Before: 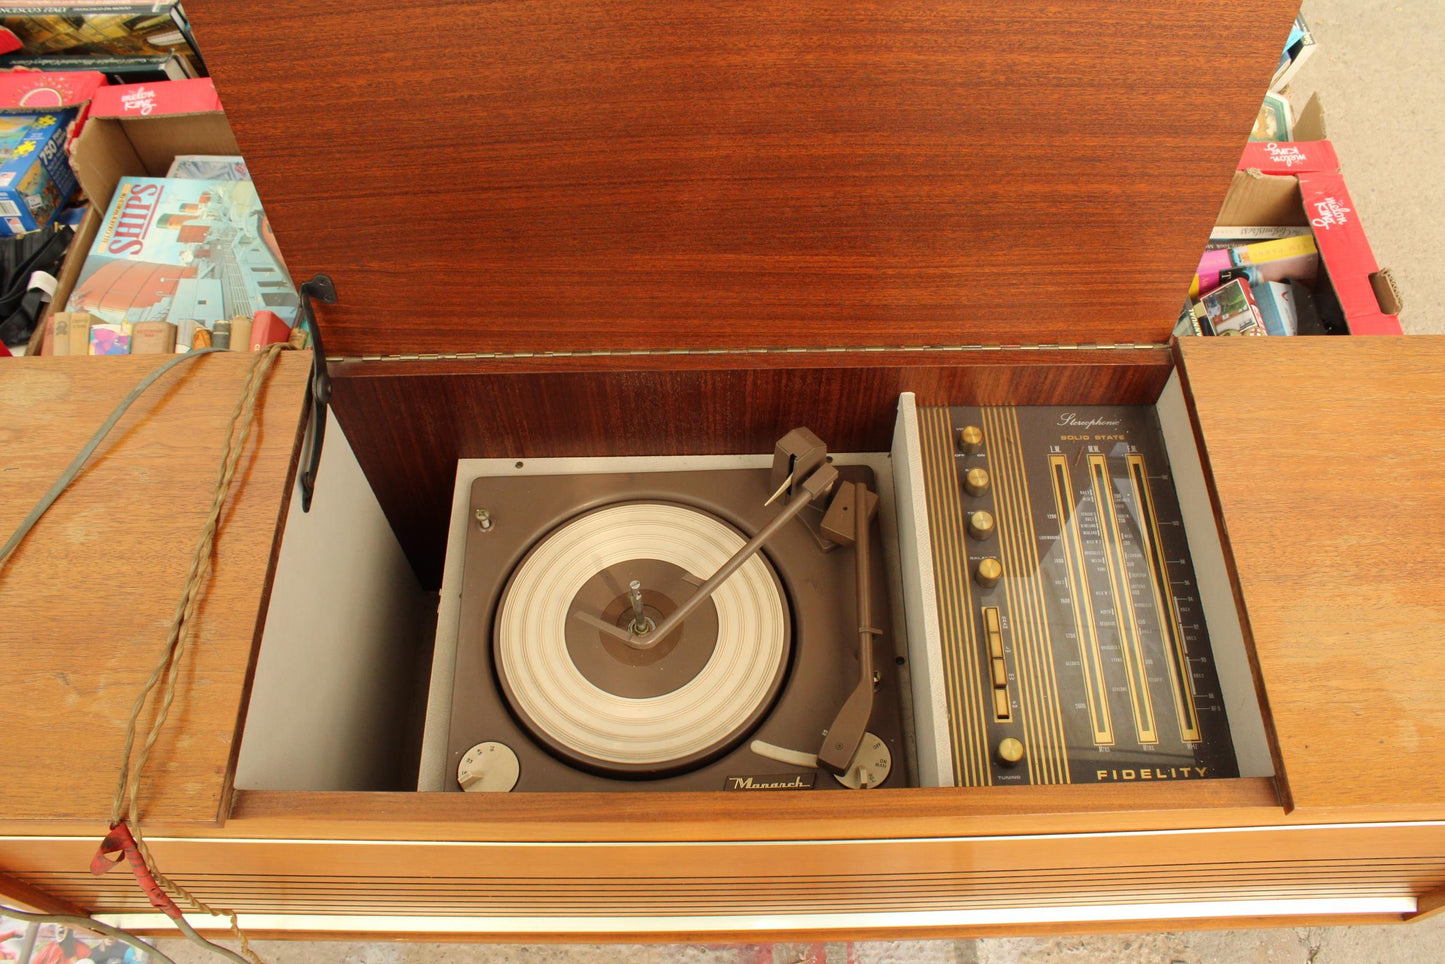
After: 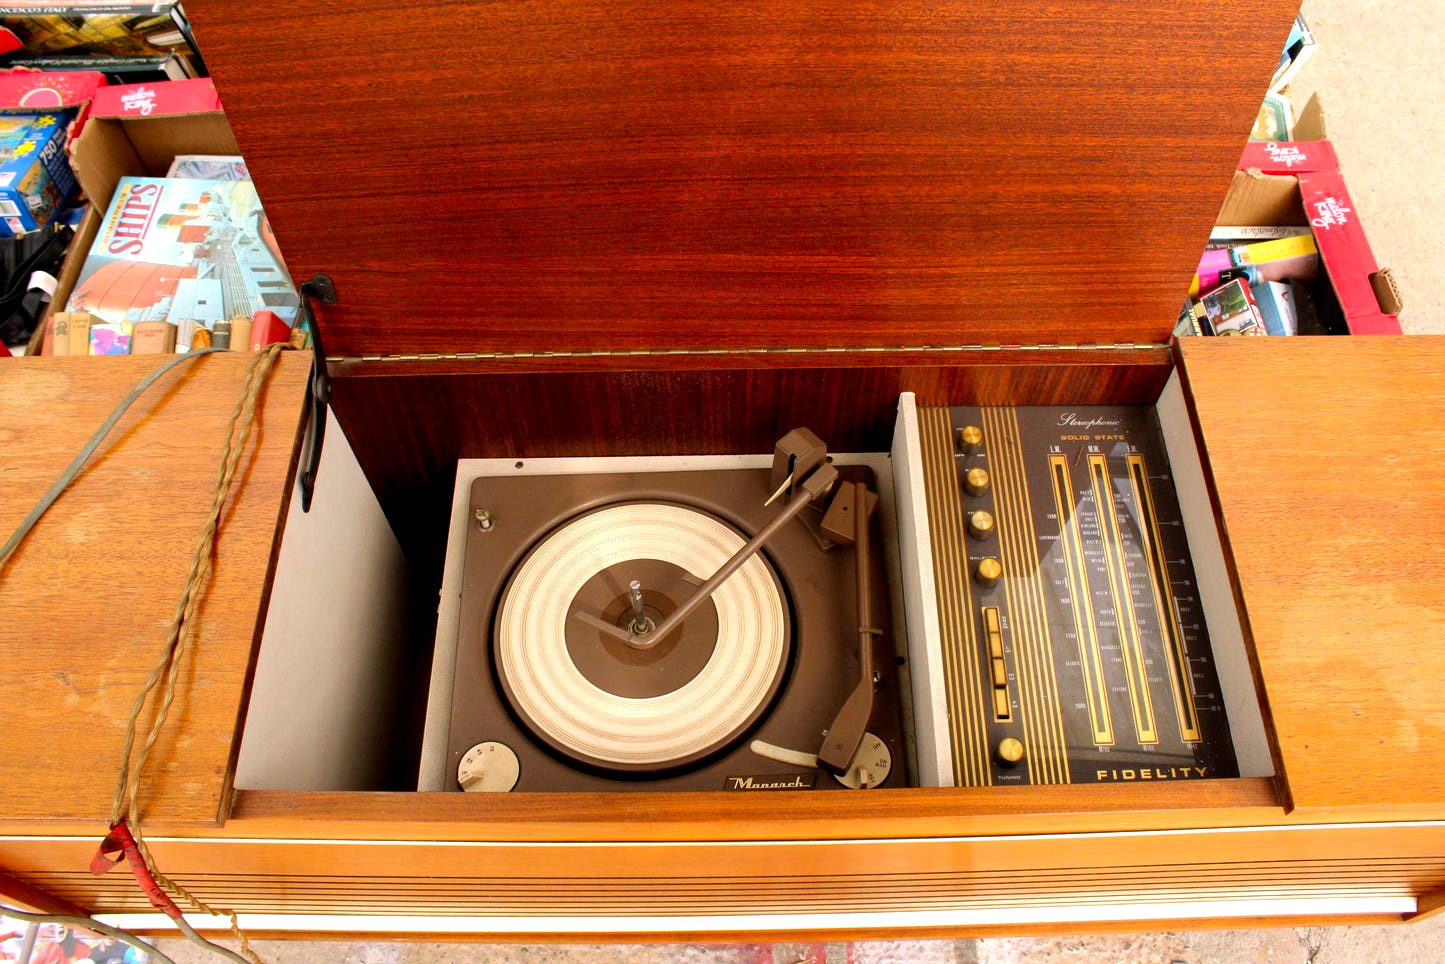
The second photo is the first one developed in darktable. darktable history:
white balance: red 1.004, blue 1.096
color balance: lift [0.991, 1, 1, 1], gamma [0.996, 1, 1, 1], input saturation 98.52%, contrast 20.34%, output saturation 103.72%
